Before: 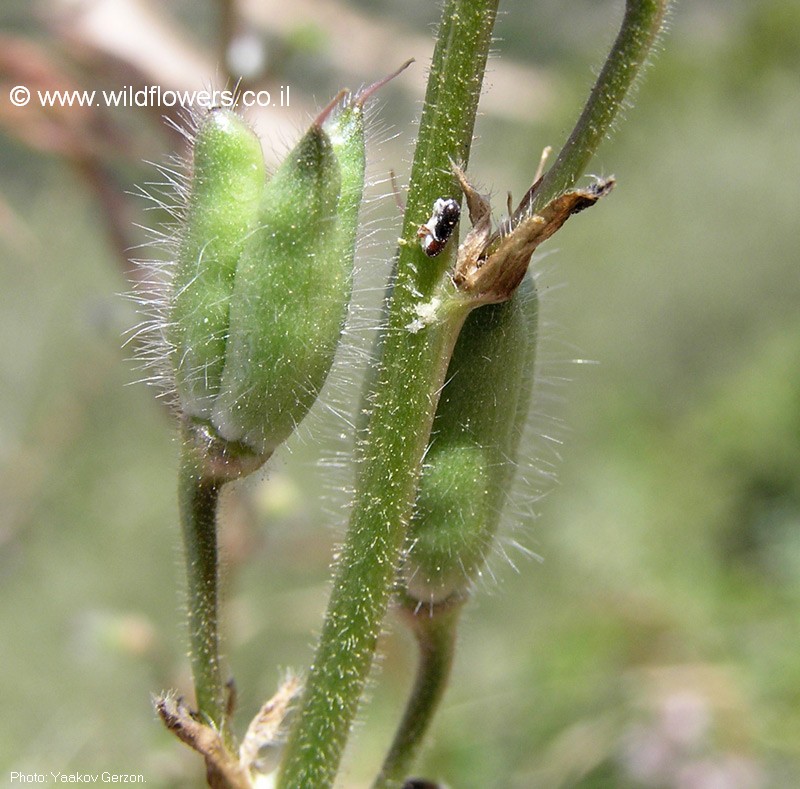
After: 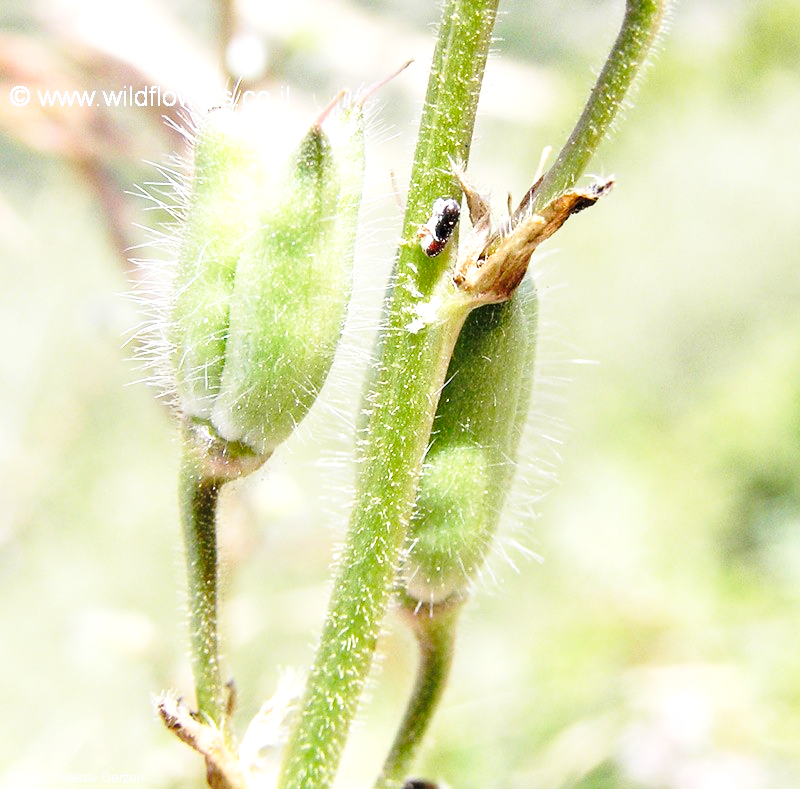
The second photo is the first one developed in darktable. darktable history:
base curve: curves: ch0 [(0, 0) (0.028, 0.03) (0.121, 0.232) (0.46, 0.748) (0.859, 0.968) (1, 1)], preserve colors none
exposure: black level correction 0, exposure 1.022 EV, compensate exposure bias true, compensate highlight preservation false
